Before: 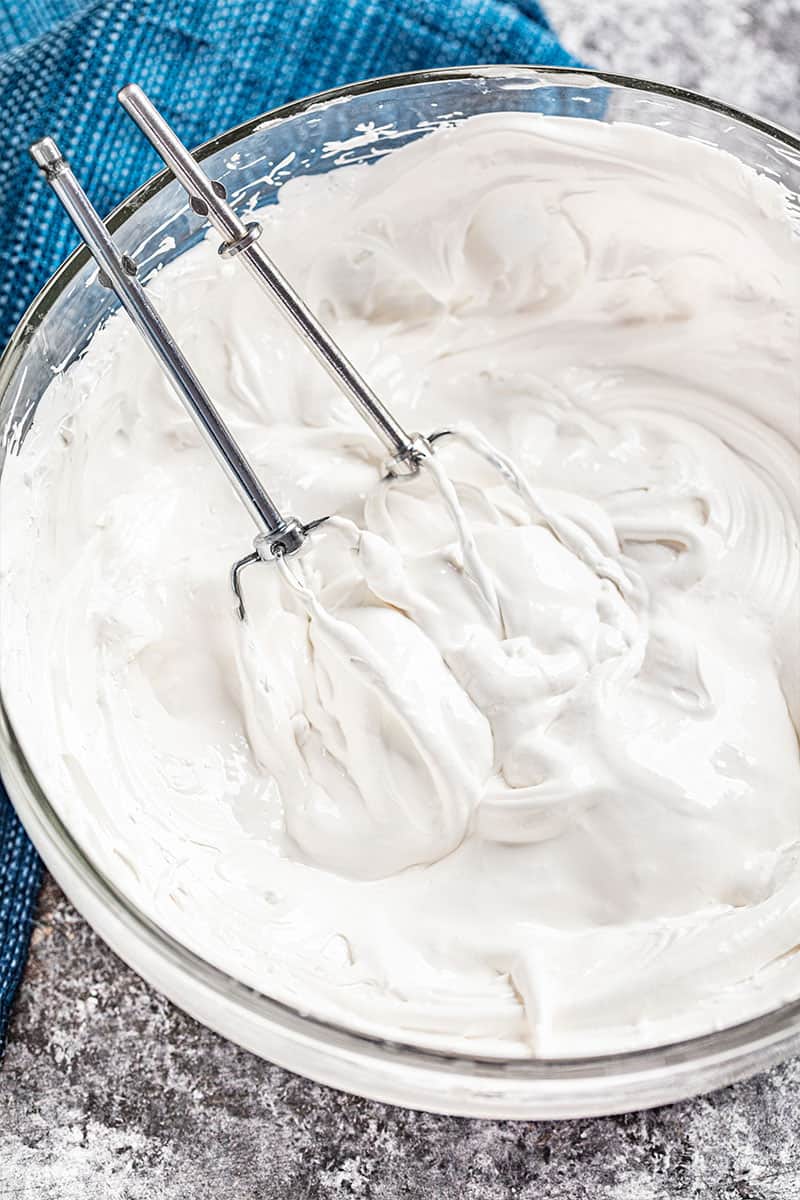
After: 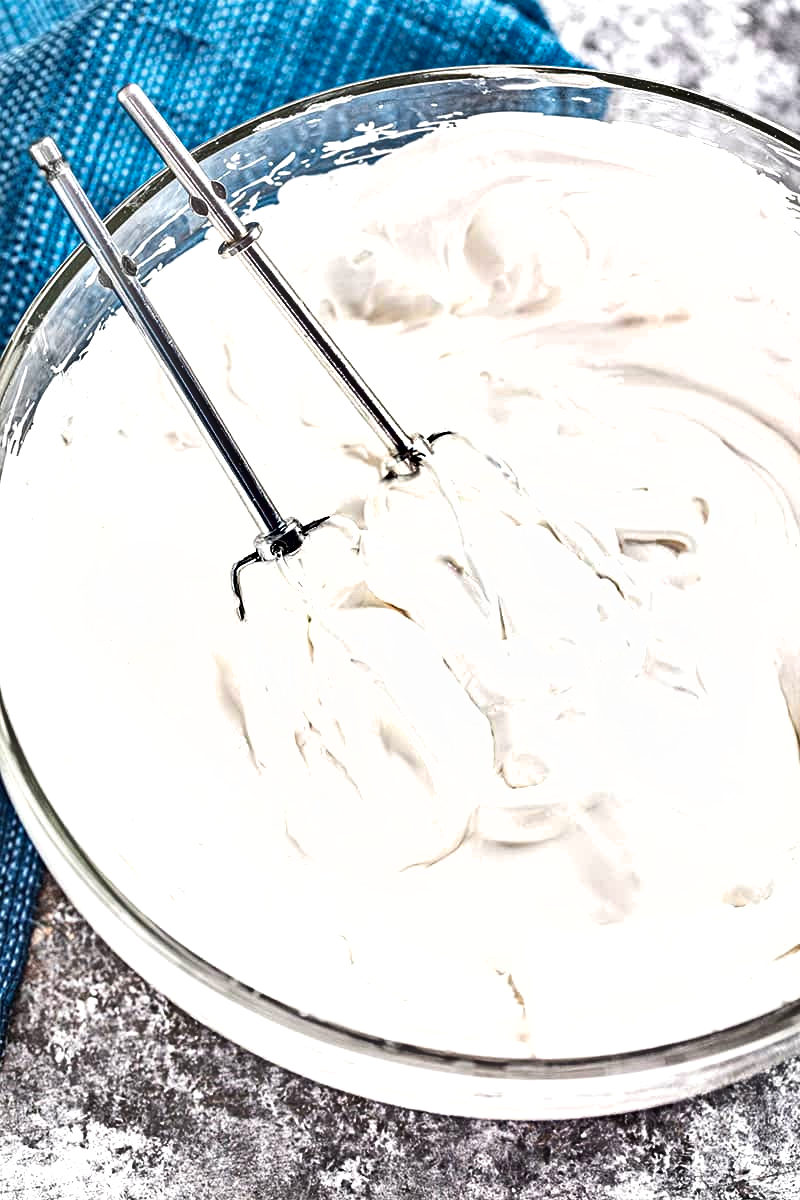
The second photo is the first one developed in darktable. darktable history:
exposure: black level correction 0, exposure 0.498 EV, compensate exposure bias true, compensate highlight preservation false
shadows and highlights: shadows 22.9, highlights -48.69, soften with gaussian
